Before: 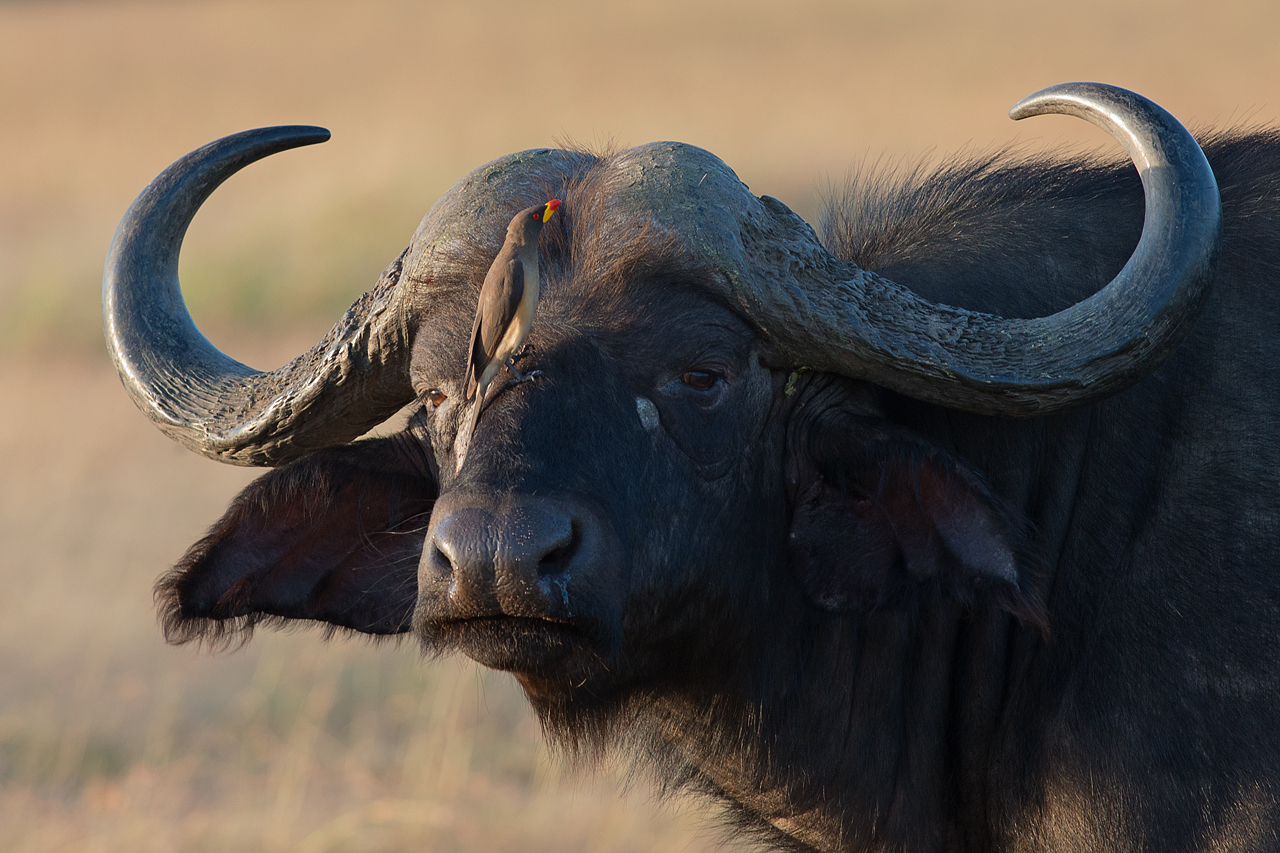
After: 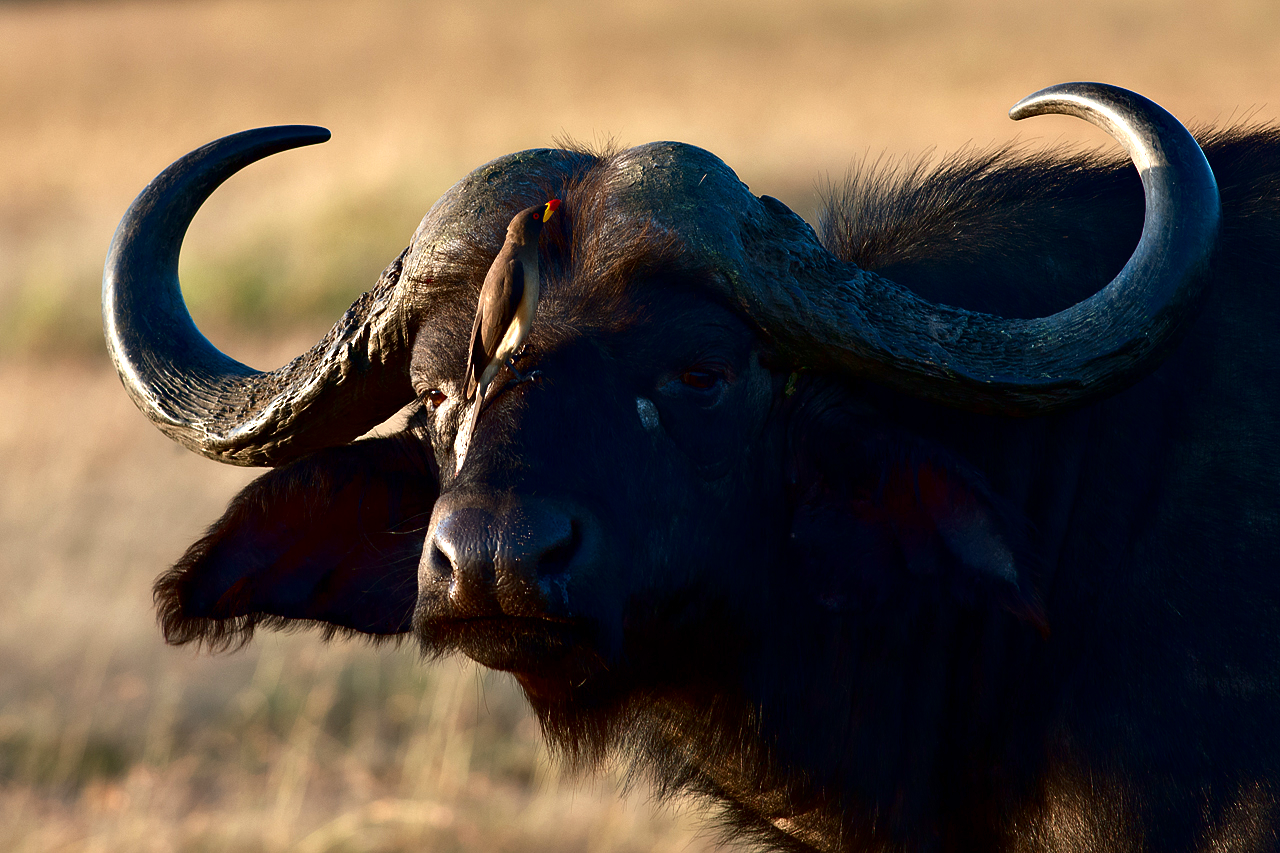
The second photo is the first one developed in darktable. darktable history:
contrast brightness saturation: contrast 0.093, brightness -0.585, saturation 0.167
exposure: black level correction 0, exposure 0.694 EV, compensate highlight preservation false
contrast equalizer: y [[0.514, 0.573, 0.581, 0.508, 0.5, 0.5], [0.5 ×6], [0.5 ×6], [0 ×6], [0 ×6]]
